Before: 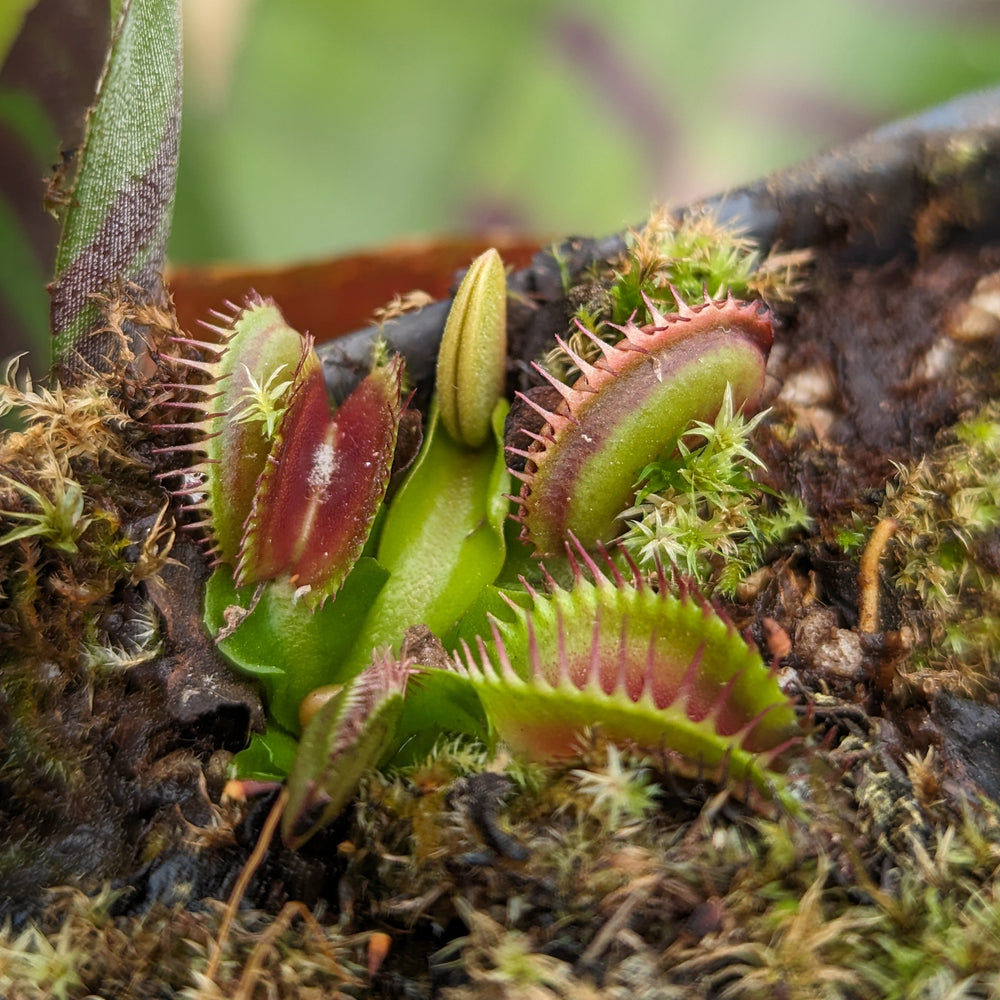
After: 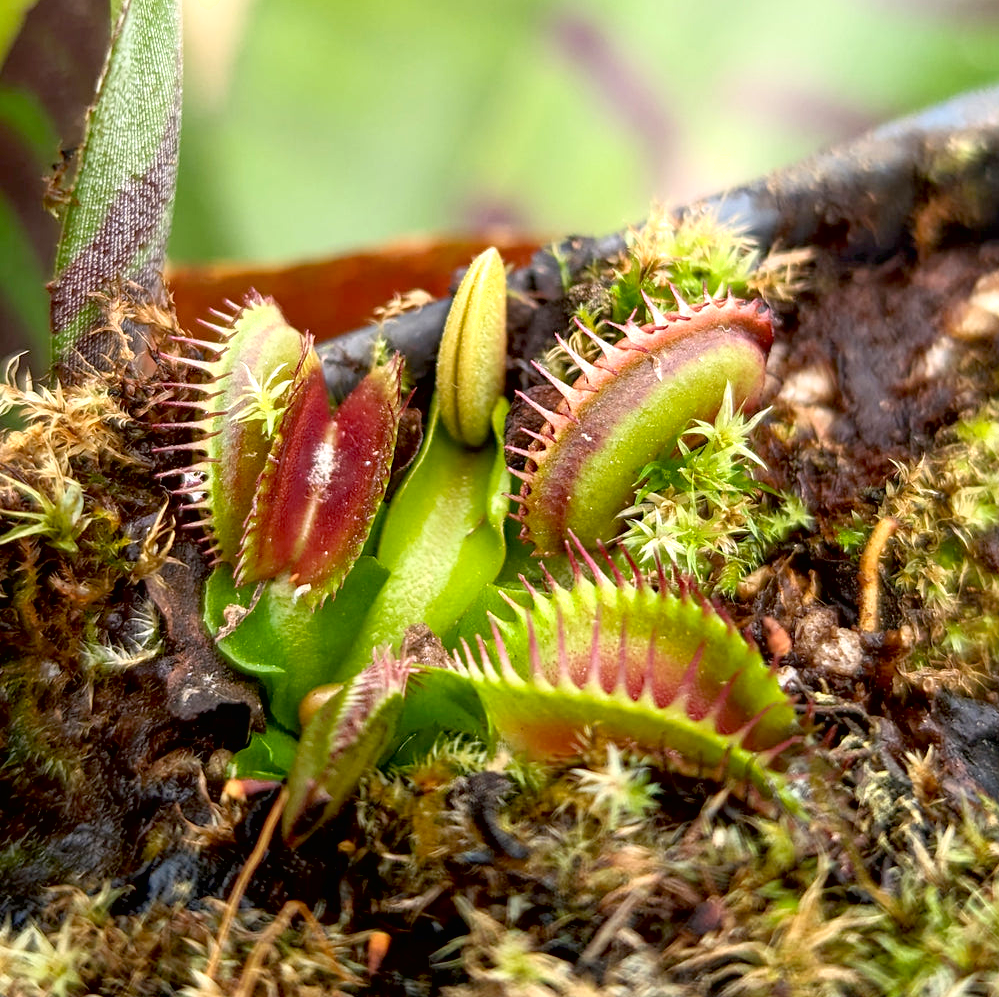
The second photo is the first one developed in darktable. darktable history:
crop: top 0.122%, bottom 0.112%
exposure: black level correction 0.012, exposure 0.691 EV, compensate highlight preservation false
contrast brightness saturation: contrast -0.015, brightness -0.008, saturation 0.045
shadows and highlights: shadows -0.375, highlights 38.08
